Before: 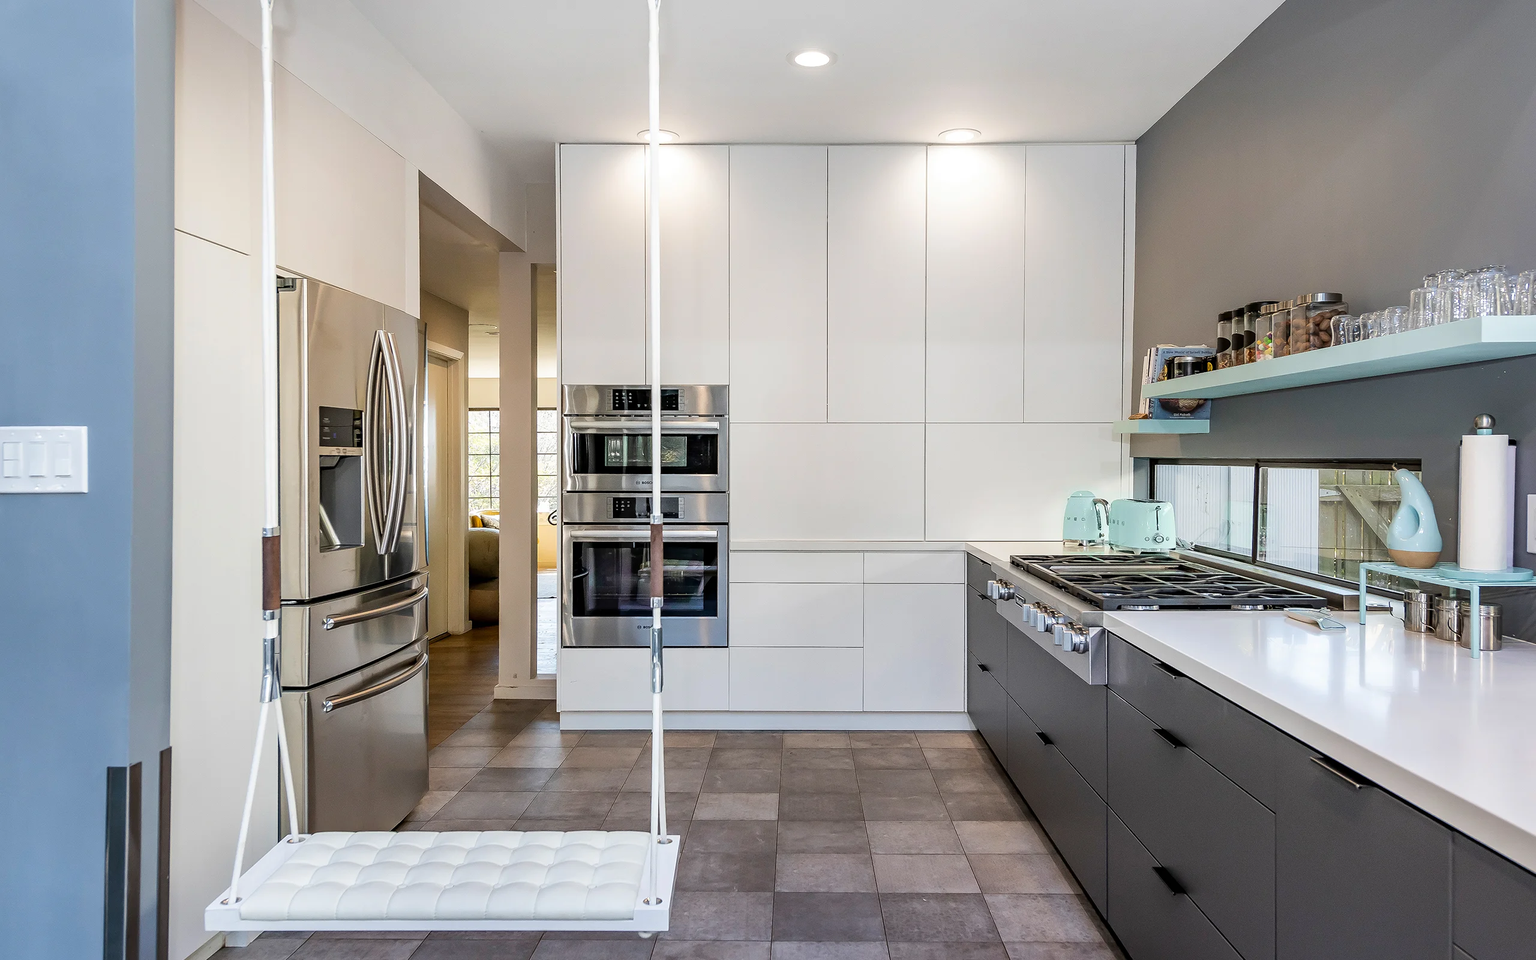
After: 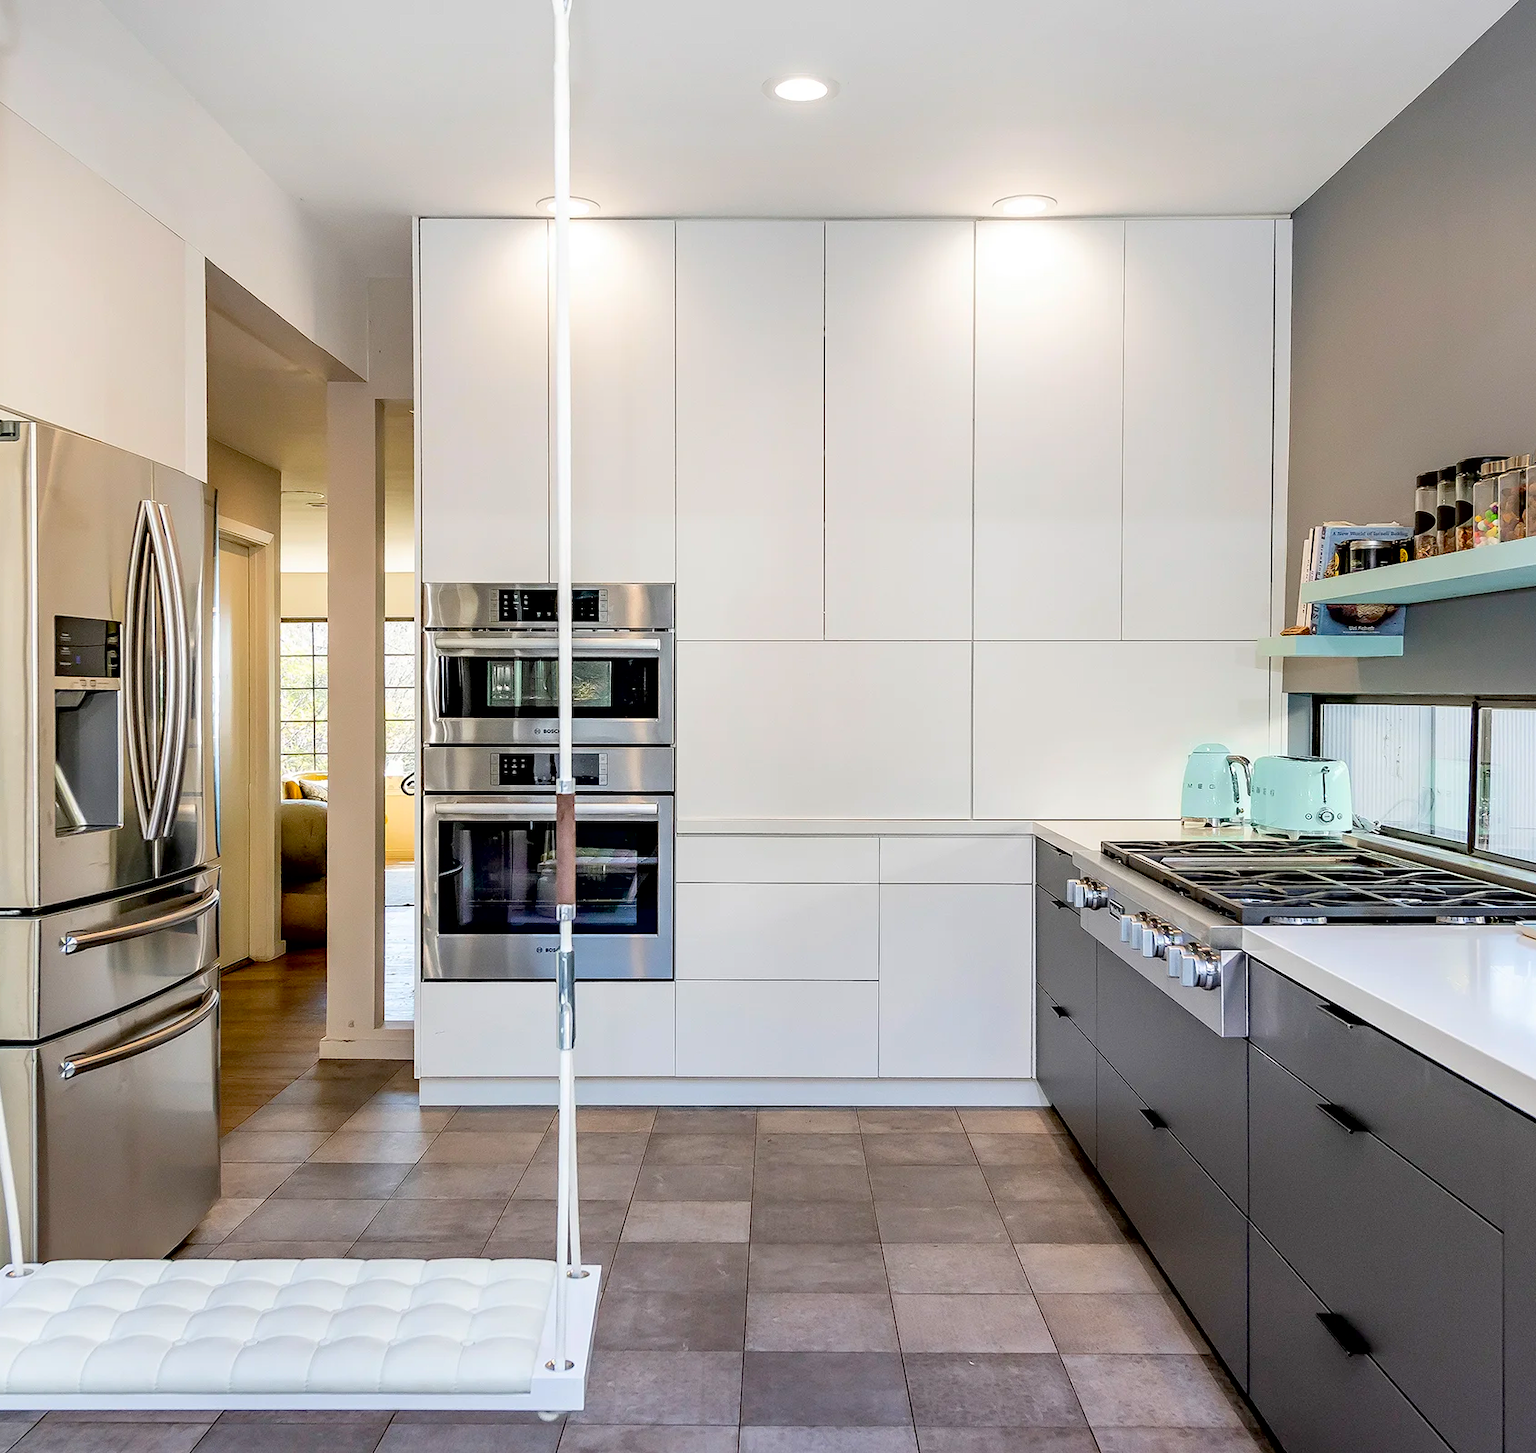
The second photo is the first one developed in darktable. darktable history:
exposure: black level correction 0.012, compensate highlight preservation false
contrast brightness saturation: brightness 0.09, saturation 0.19
crop and rotate: left 18.442%, right 15.508%
